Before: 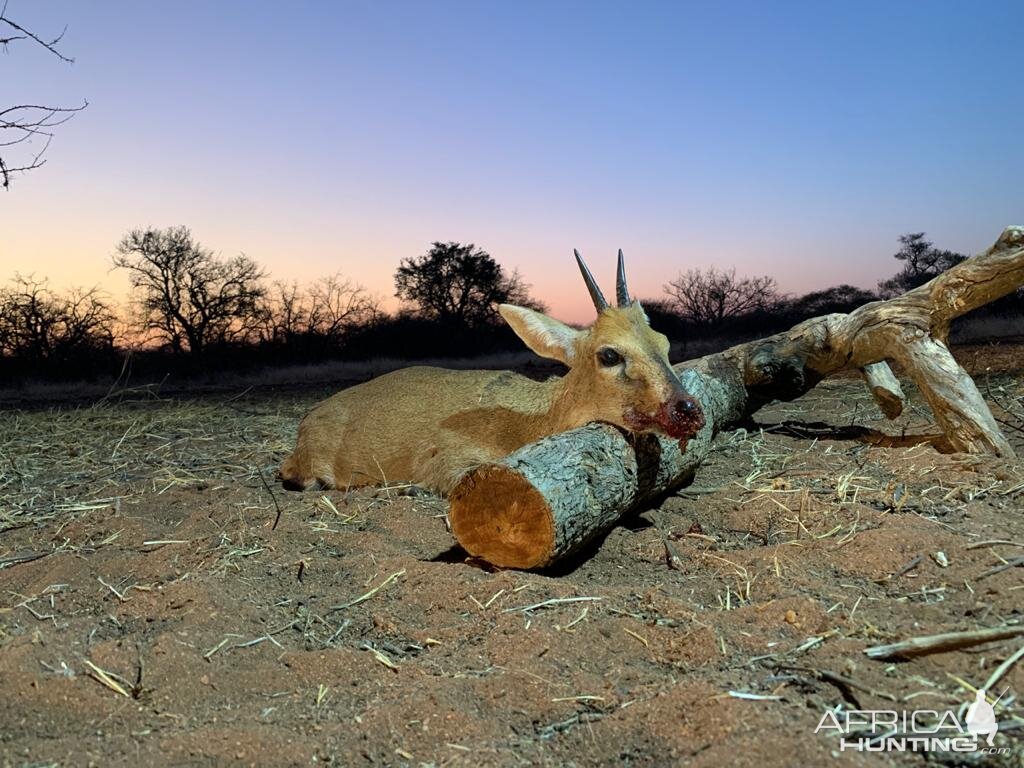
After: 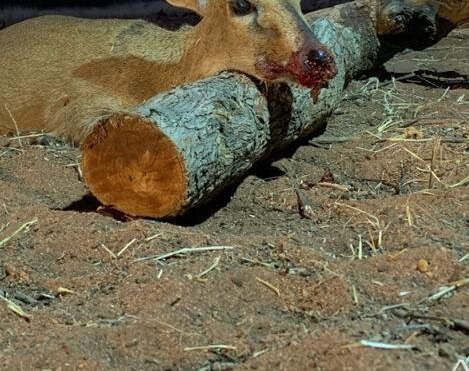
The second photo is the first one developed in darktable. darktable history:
crop: left 35.976%, top 45.819%, right 18.162%, bottom 5.807%
shadows and highlights: on, module defaults
